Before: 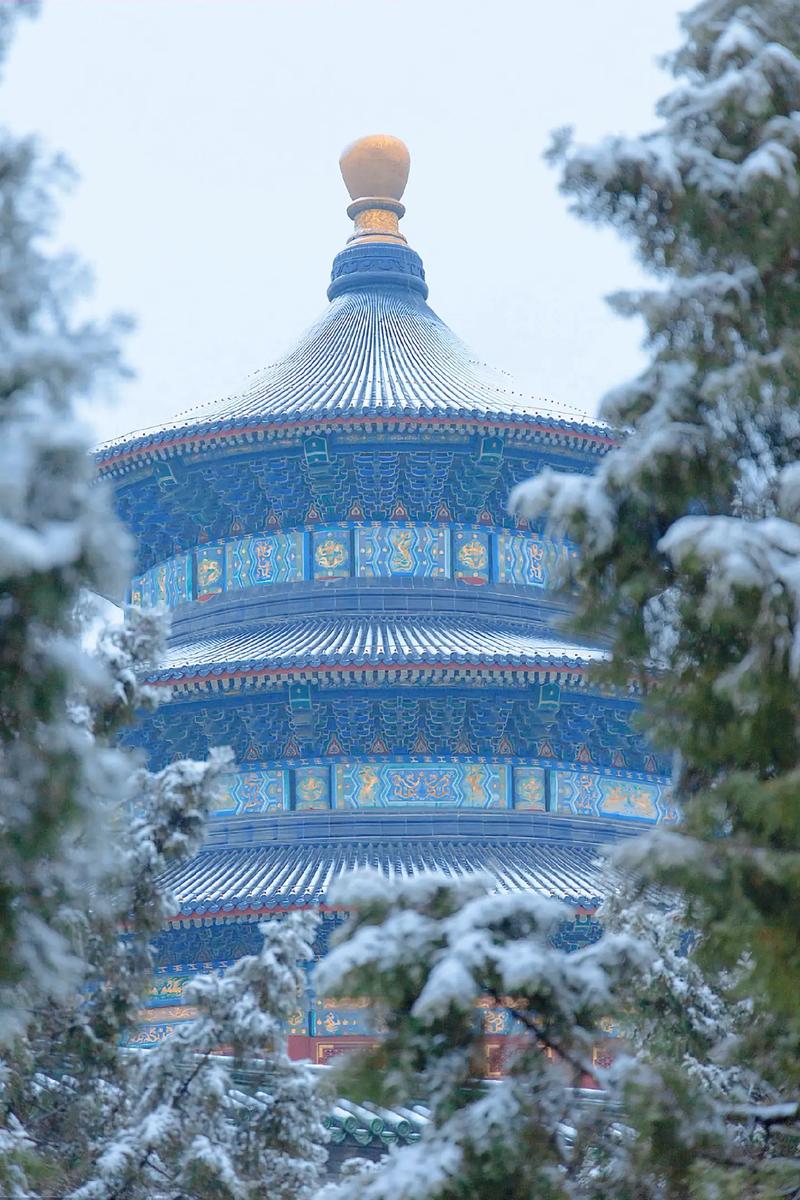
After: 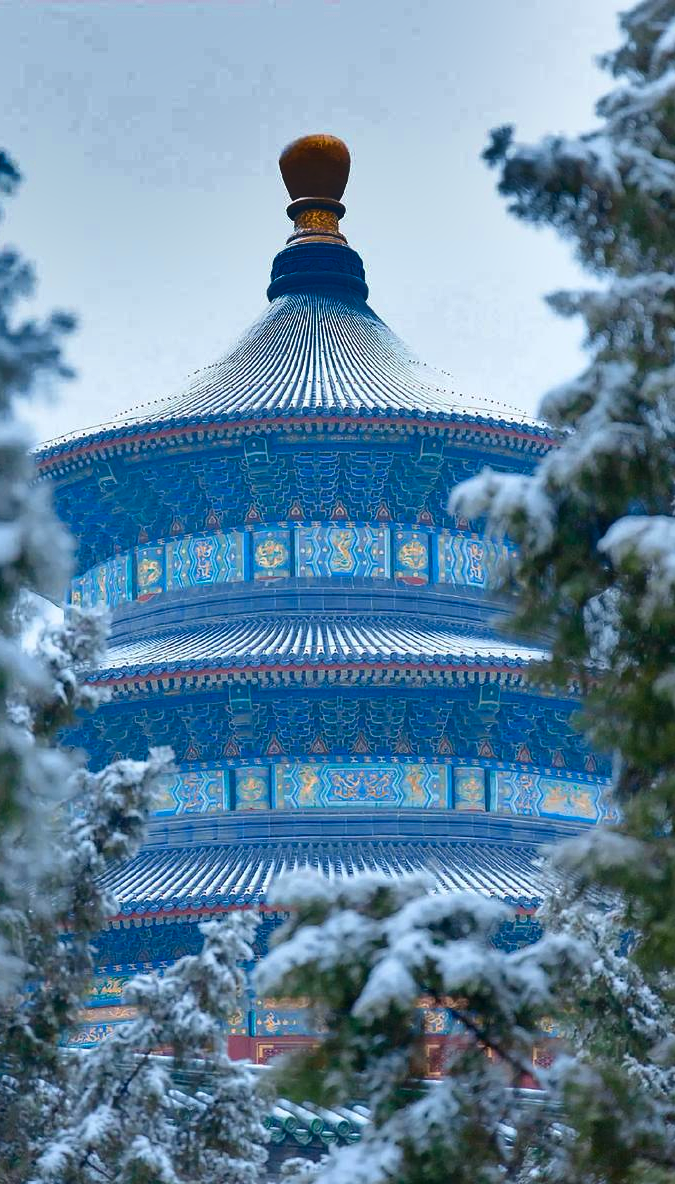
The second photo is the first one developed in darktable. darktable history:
crop: left 7.598%, right 7.873%
contrast brightness saturation: contrast 0.12, brightness -0.12, saturation 0.2
shadows and highlights: shadows 20.91, highlights -82.73, soften with gaussian
